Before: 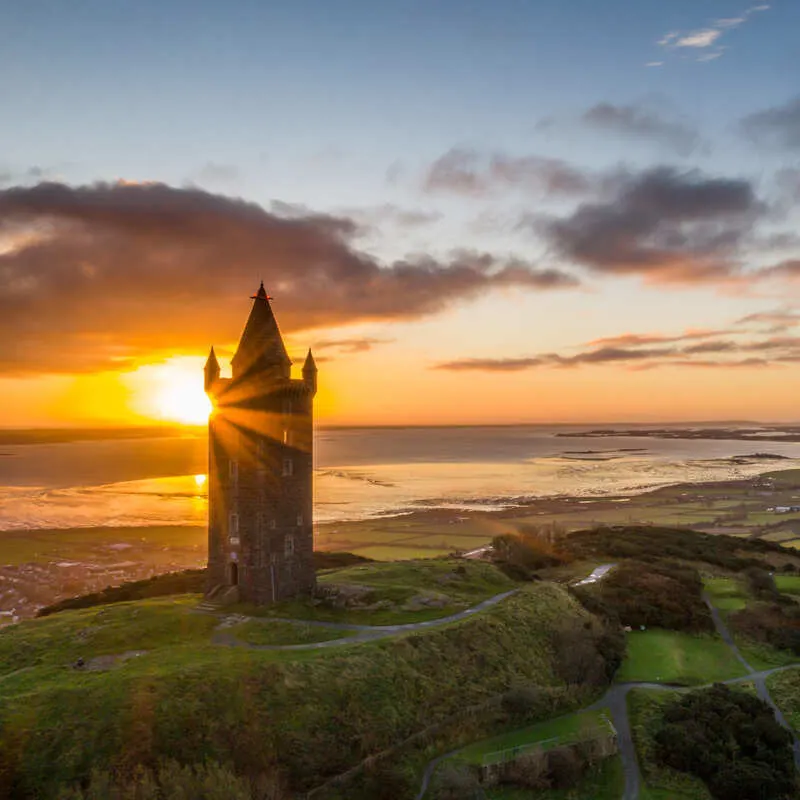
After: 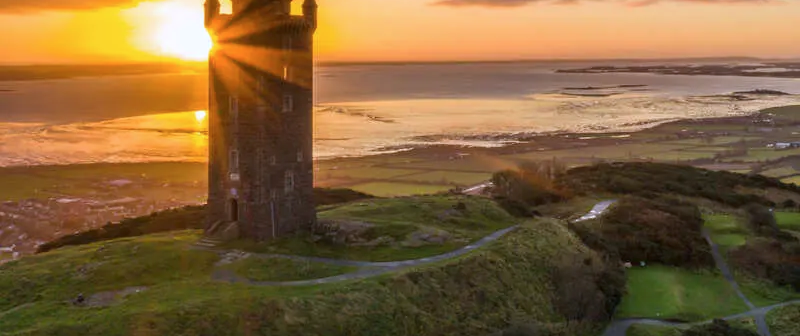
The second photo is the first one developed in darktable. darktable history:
crop: top 45.551%, bottom 12.262%
color calibration: illuminant as shot in camera, x 0.358, y 0.373, temperature 4628.91 K
